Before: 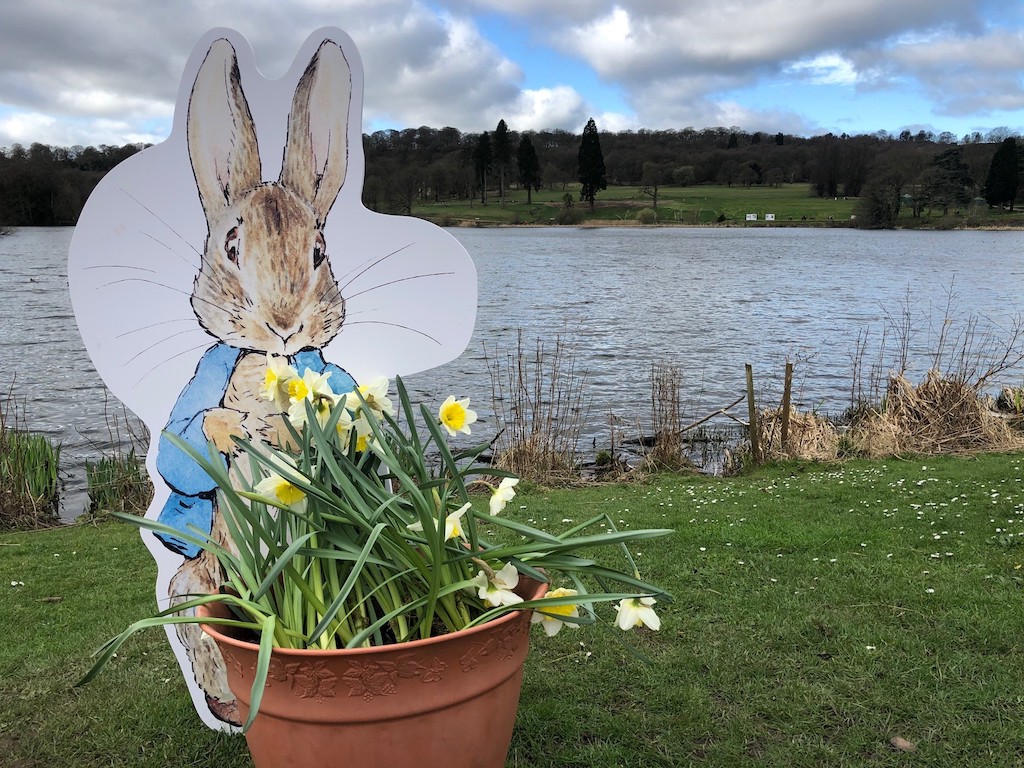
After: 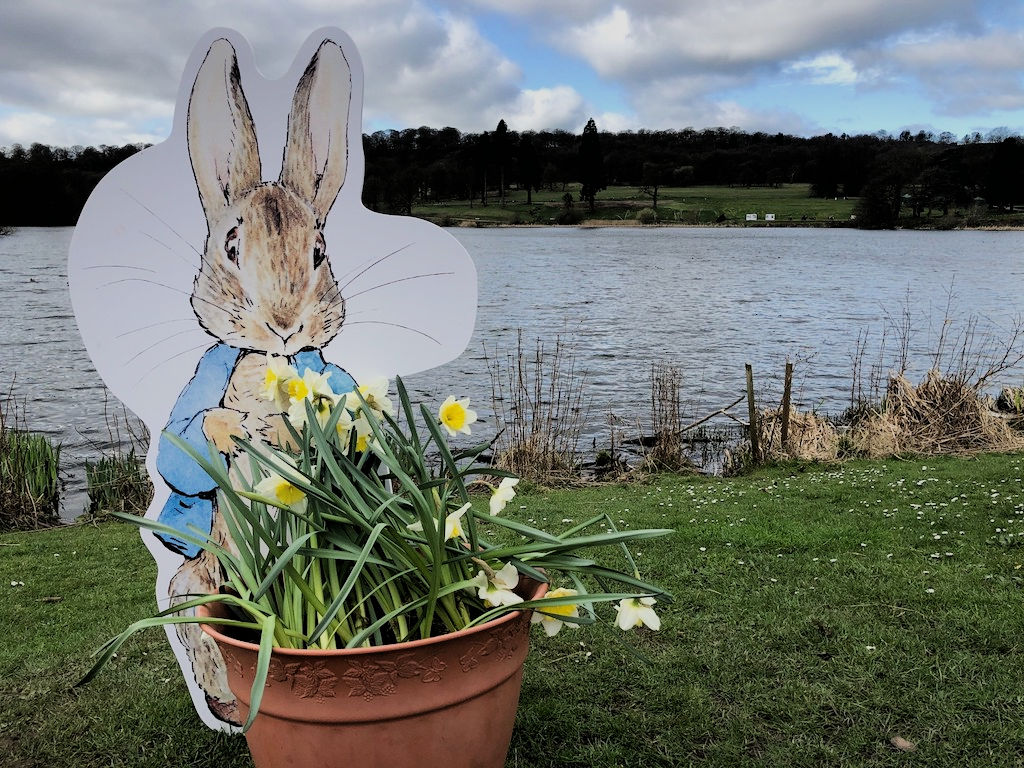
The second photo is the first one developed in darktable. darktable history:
filmic rgb: black relative exposure -5 EV, hardness 2.88, contrast 1.2
exposure: exposure -0.072 EV, compensate highlight preservation false
